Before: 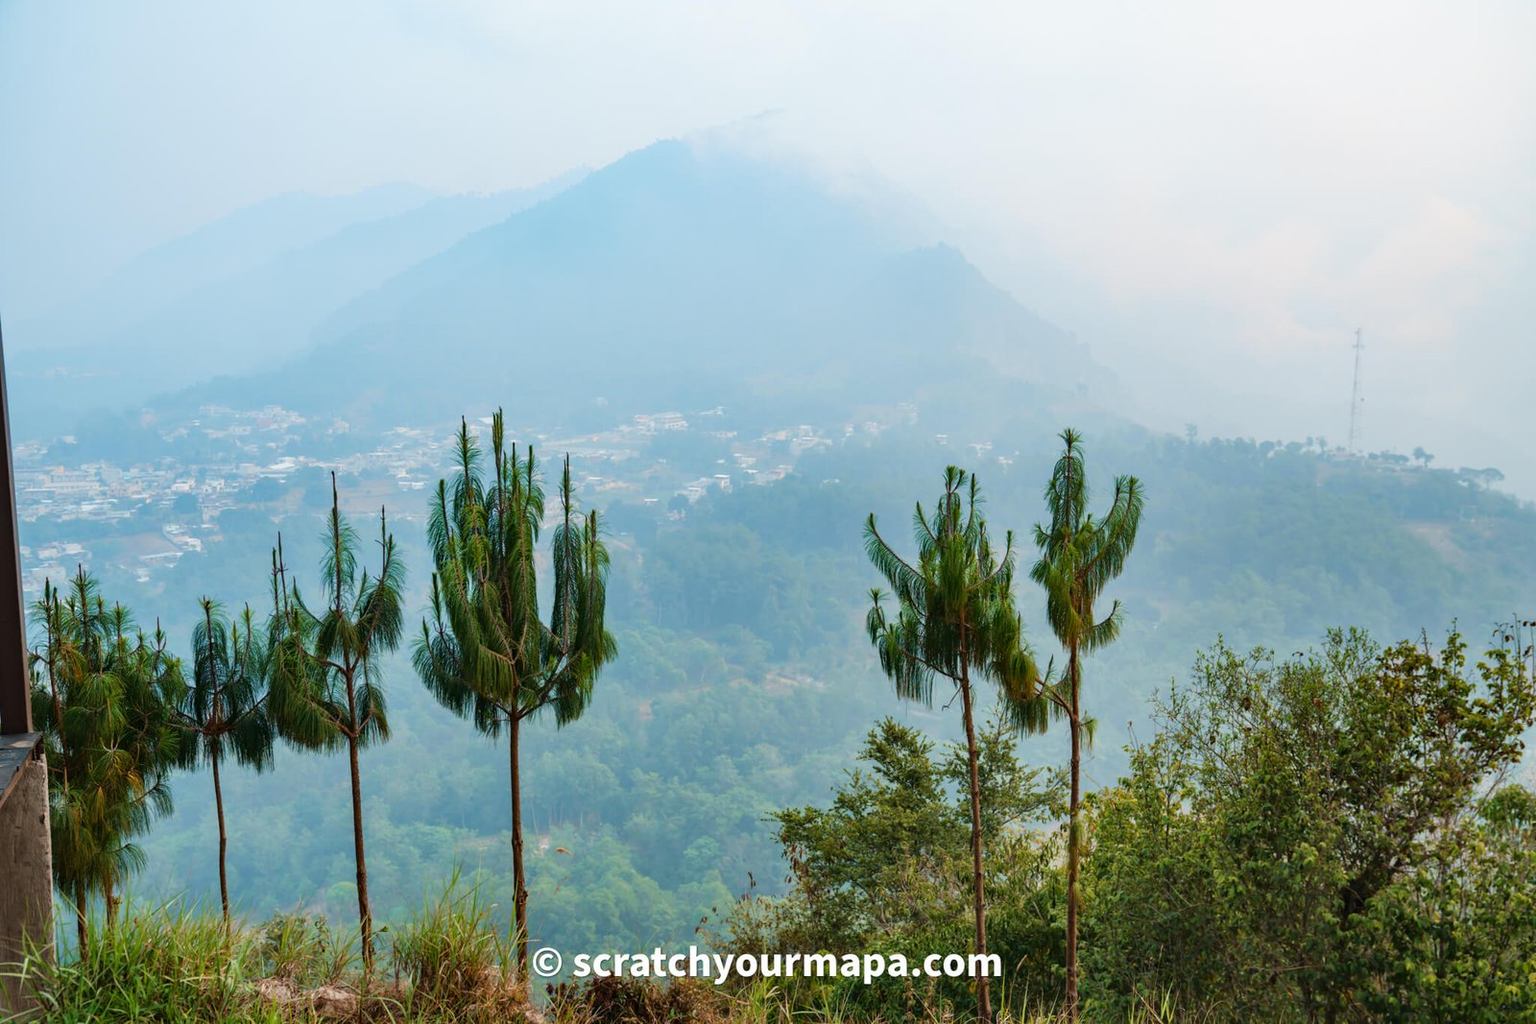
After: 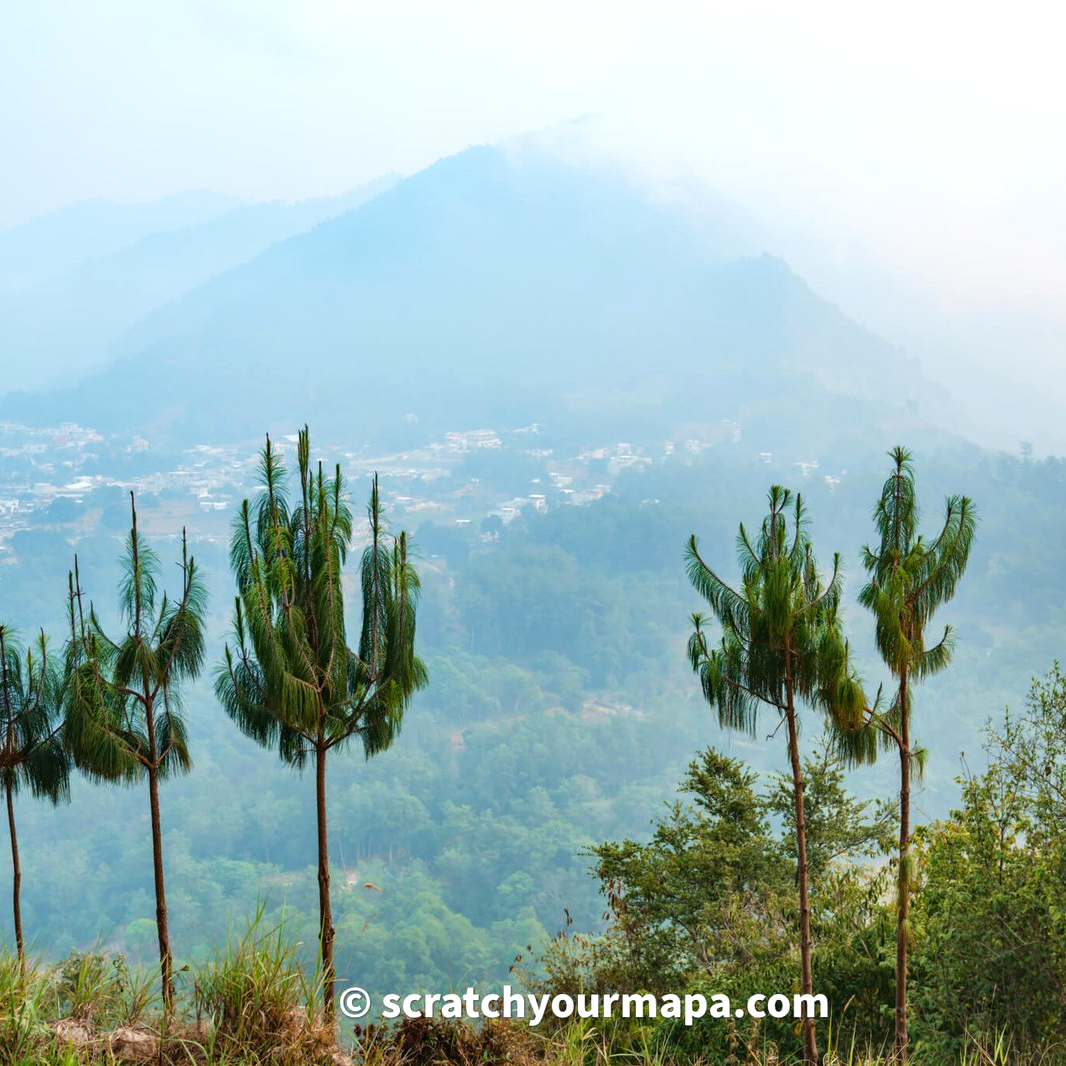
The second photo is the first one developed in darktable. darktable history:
exposure: exposure 0.2 EV, compensate highlight preservation false
levels: levels [0, 0.492, 0.984]
crop and rotate: left 13.537%, right 19.796%
